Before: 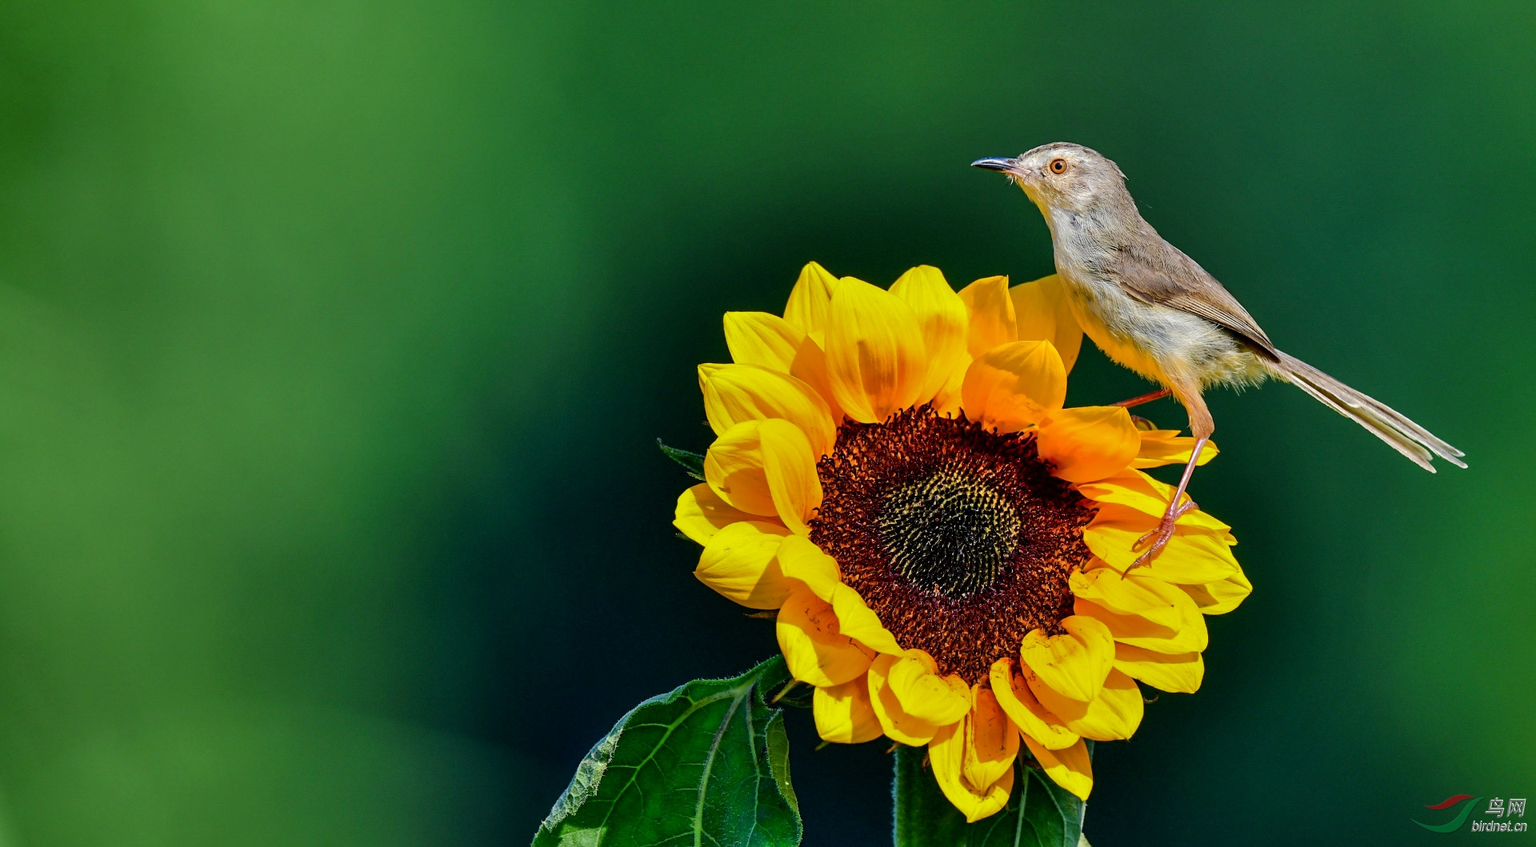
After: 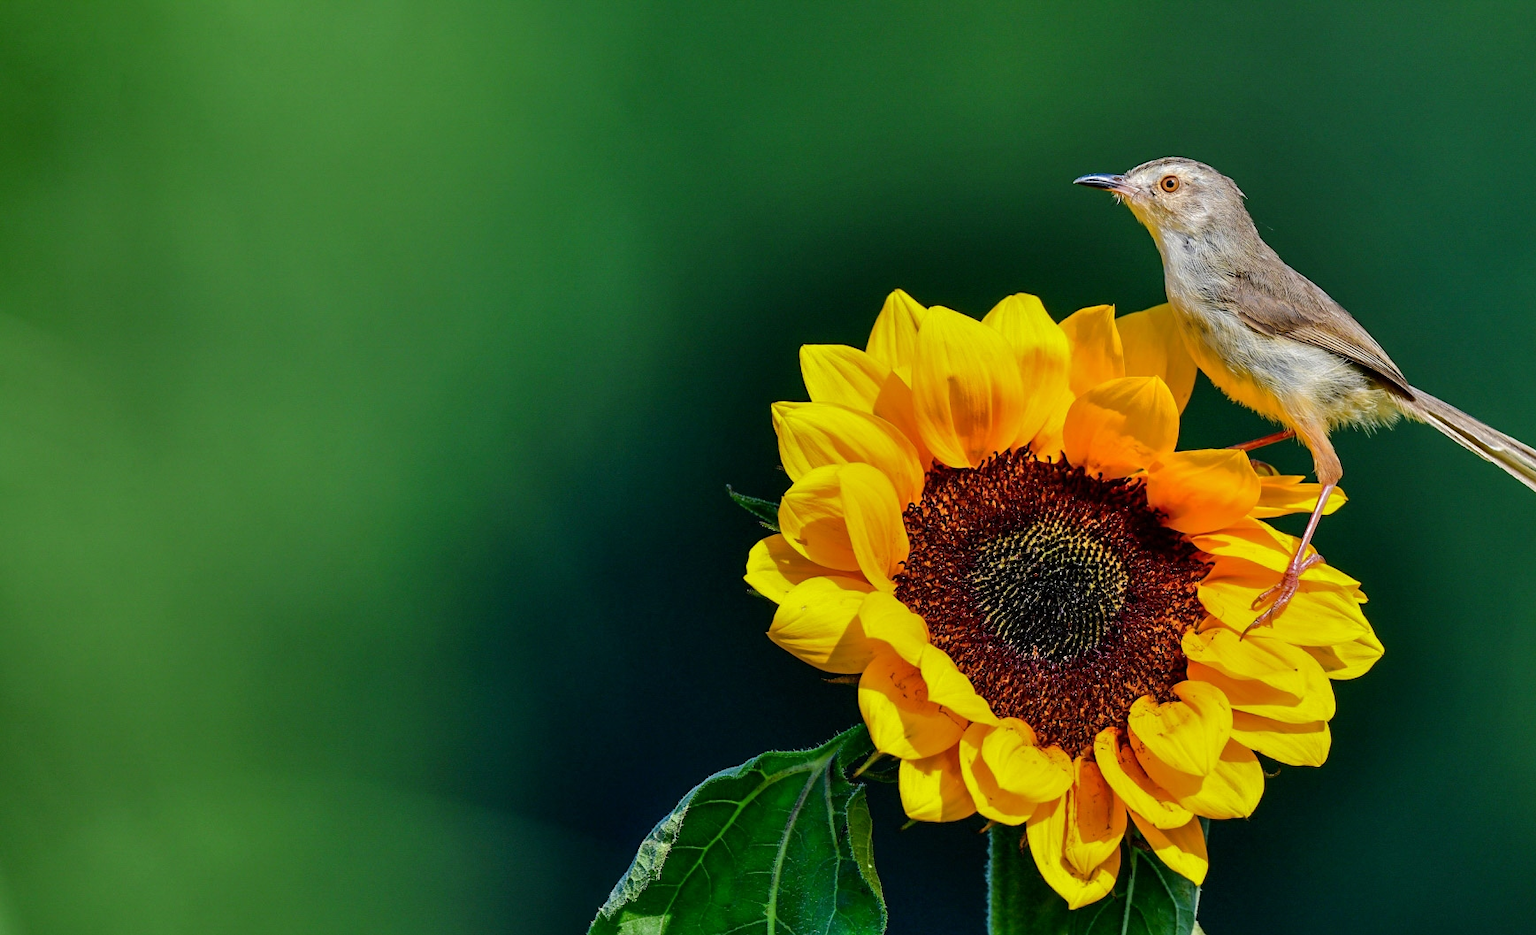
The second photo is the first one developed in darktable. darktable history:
crop: right 9.497%, bottom 0.049%
